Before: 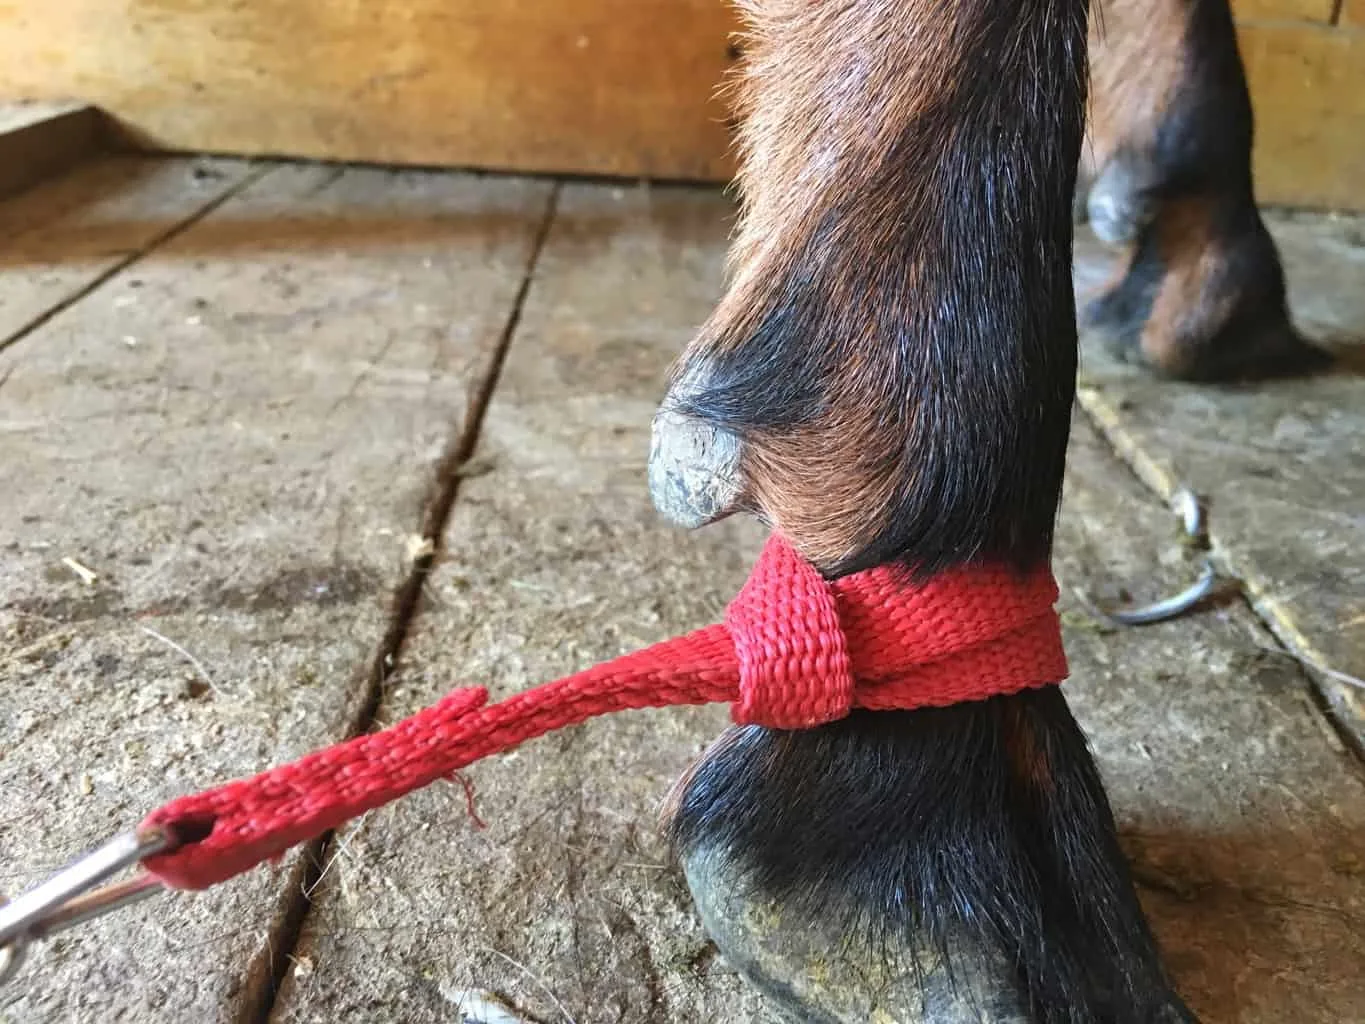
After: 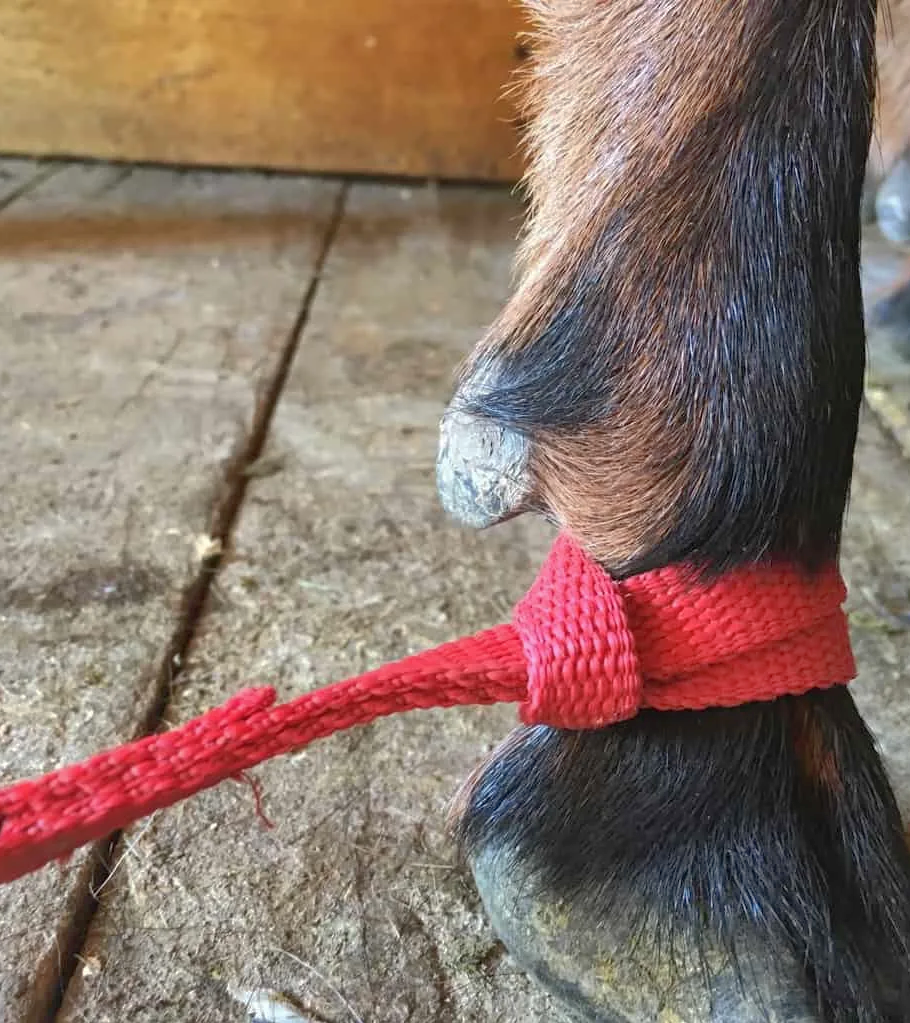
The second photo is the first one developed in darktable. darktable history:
shadows and highlights: on, module defaults
crop and rotate: left 15.546%, right 17.787%
